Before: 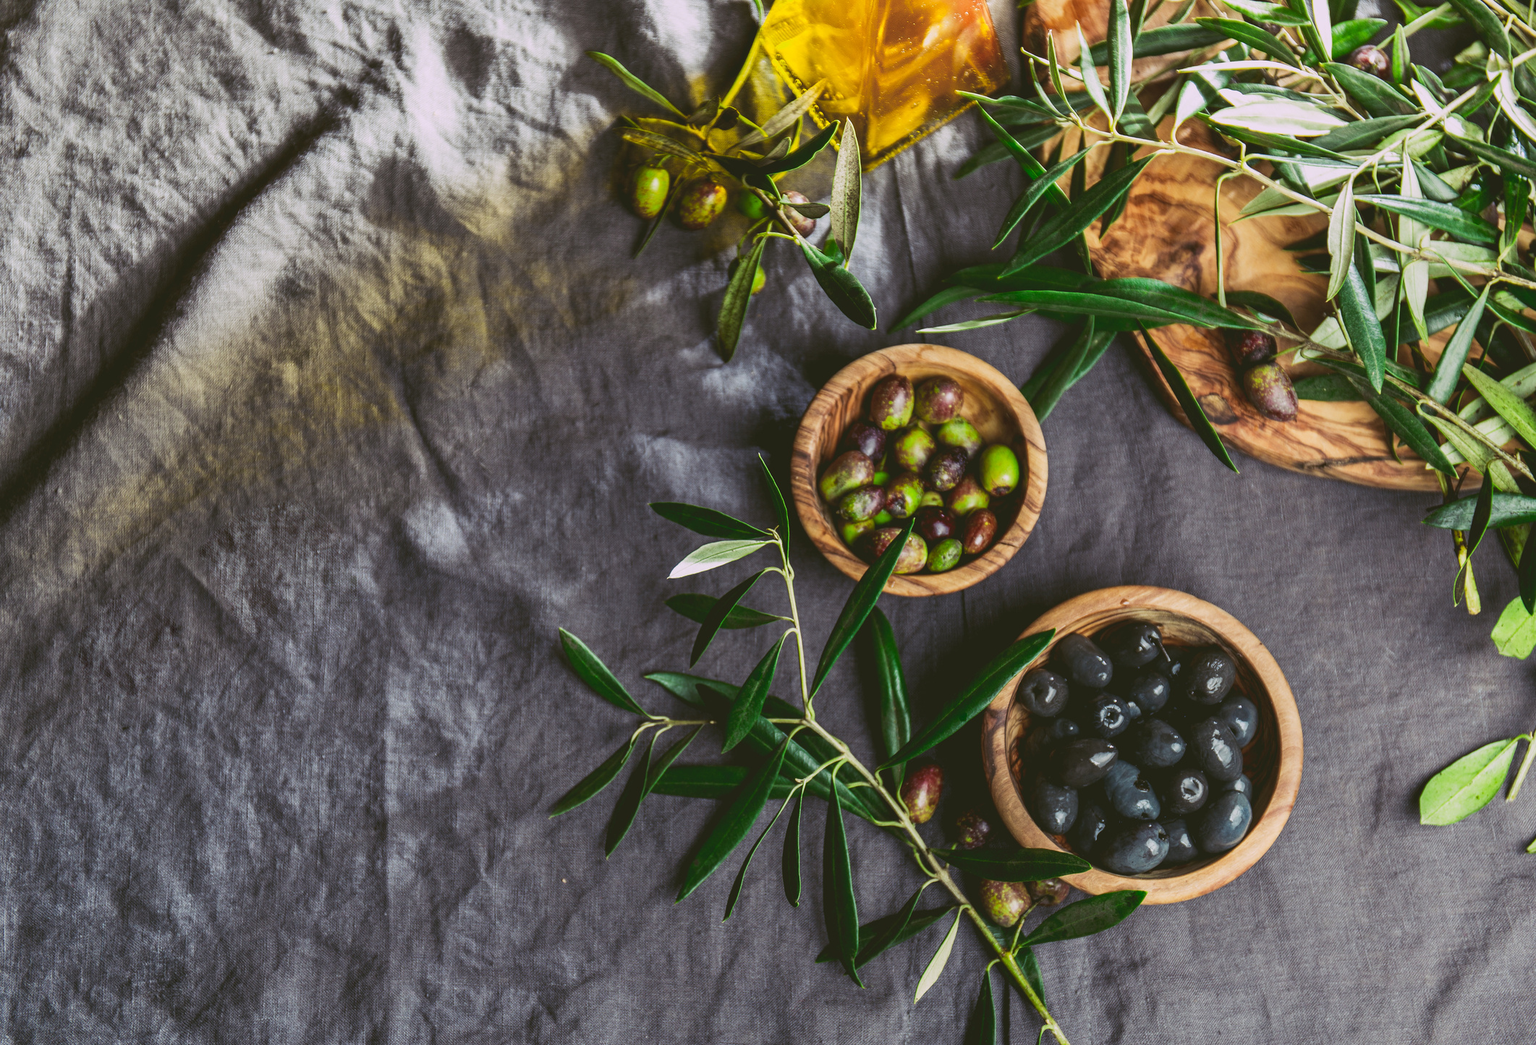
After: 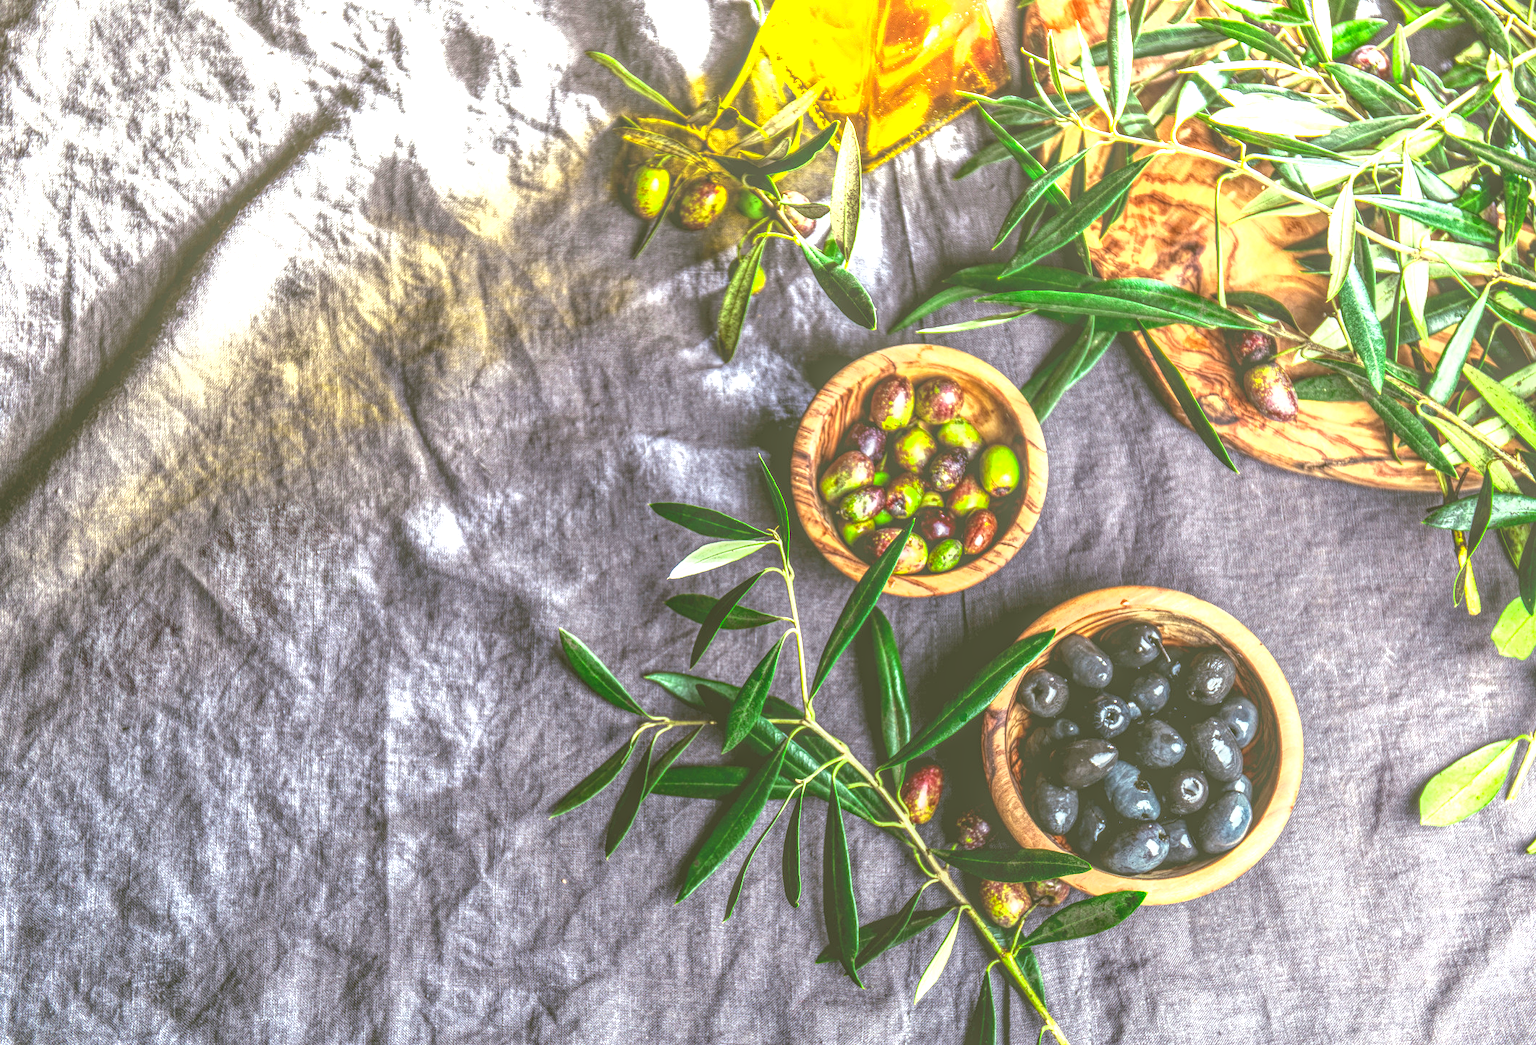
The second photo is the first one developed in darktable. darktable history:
local contrast: highlights 20%, shadows 30%, detail 200%, midtone range 0.2
exposure: black level correction 0.001, exposure 1.719 EV, compensate exposure bias true, compensate highlight preservation false
